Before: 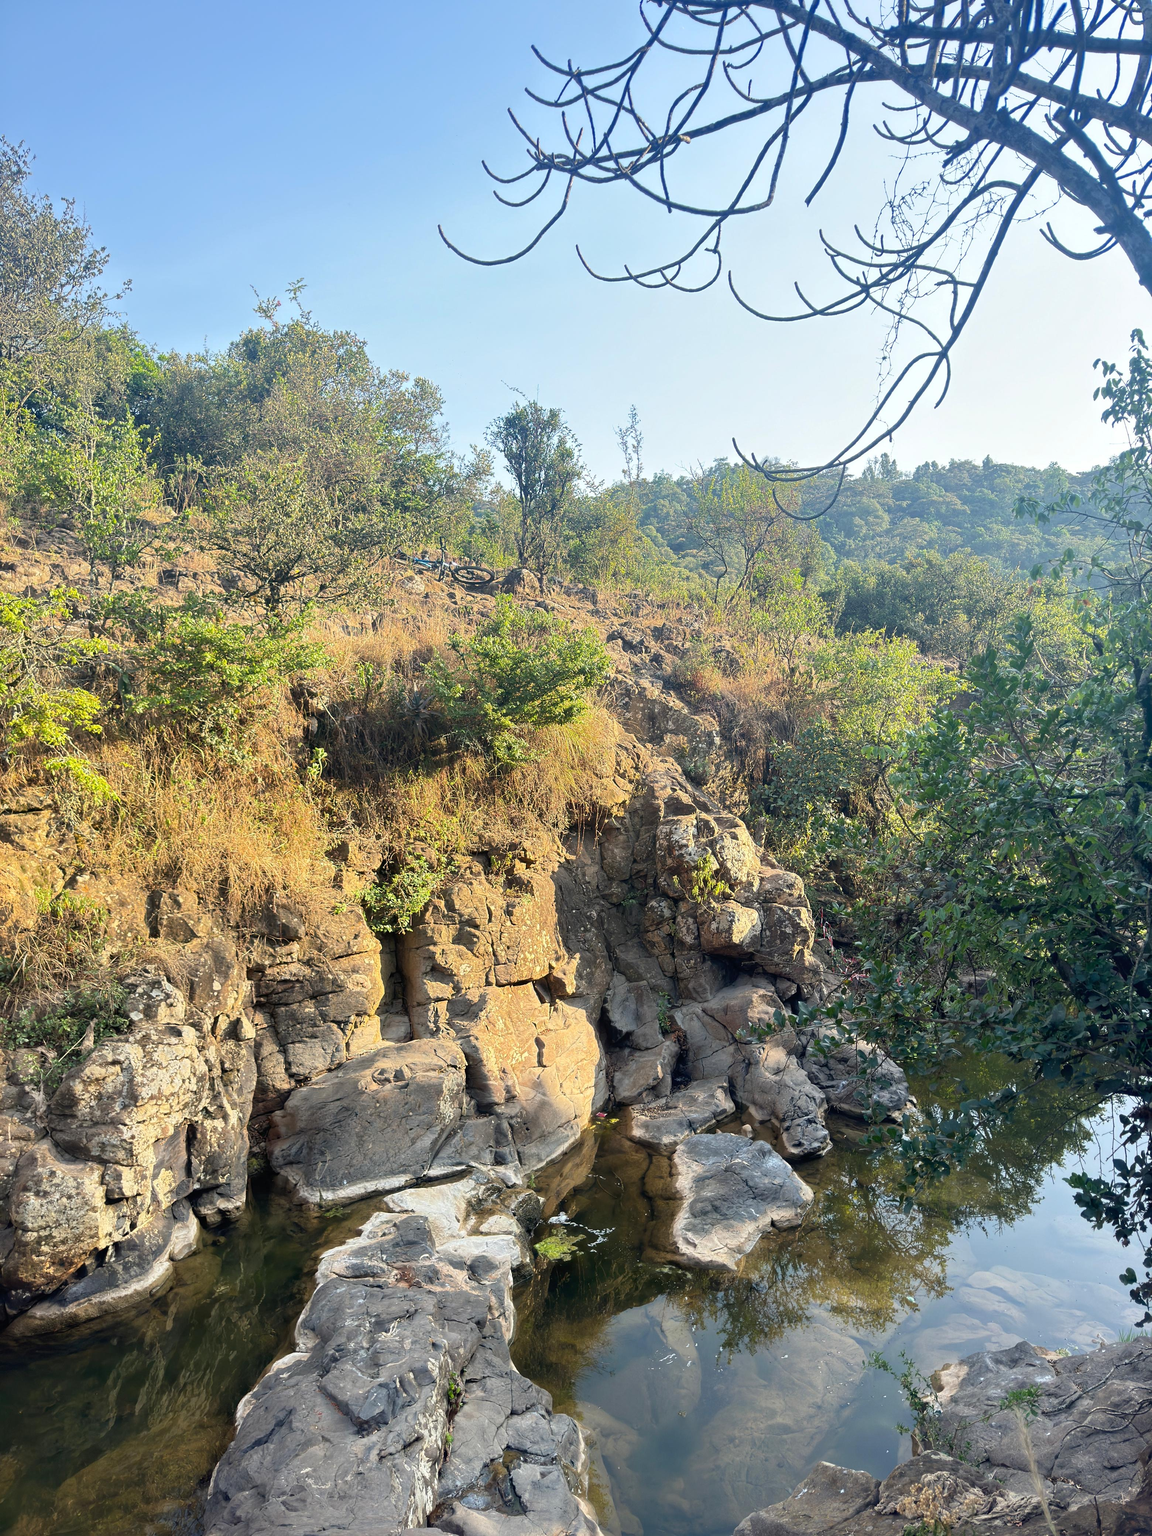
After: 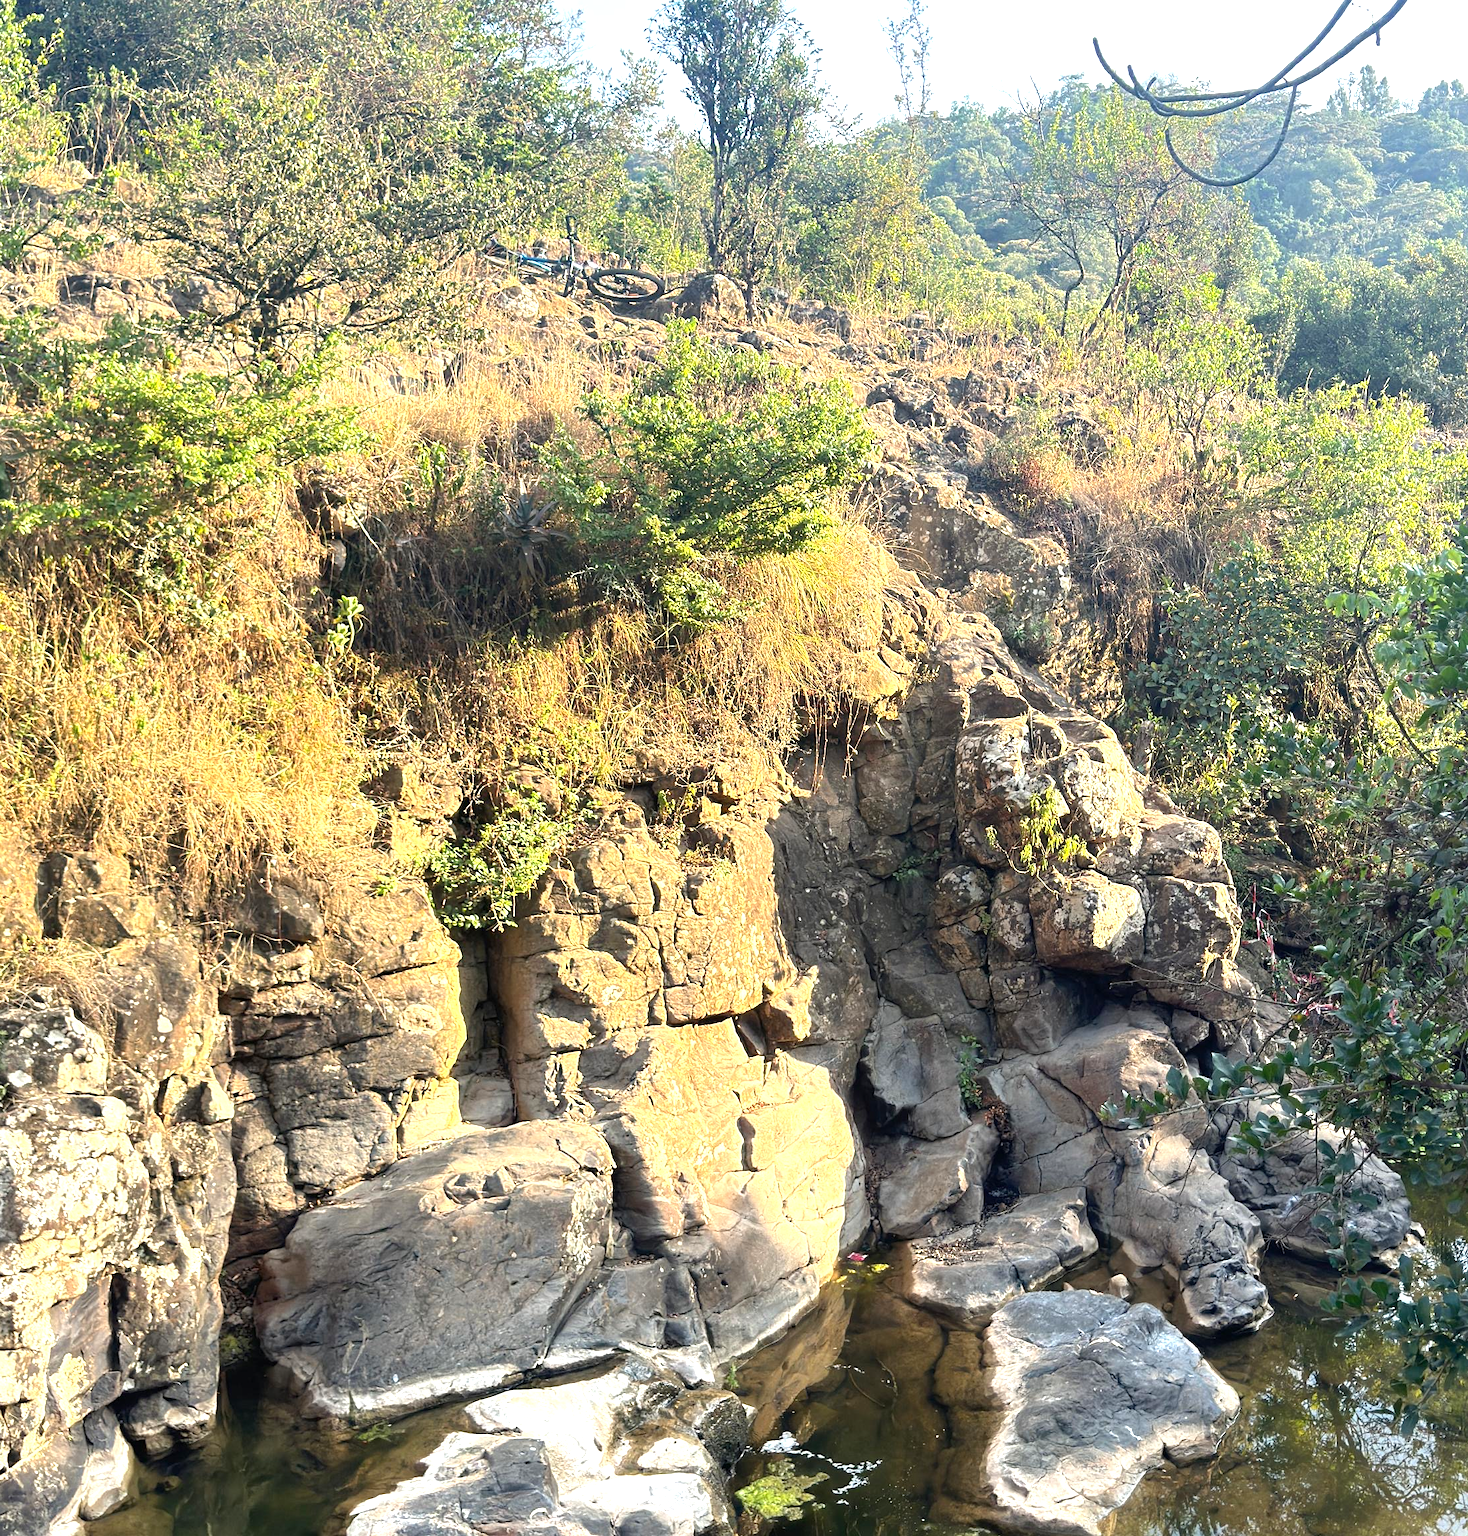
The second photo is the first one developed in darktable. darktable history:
crop: left 10.905%, top 27.153%, right 18.319%, bottom 17.297%
tone equalizer: -8 EV -0.778 EV, -7 EV -0.676 EV, -6 EV -0.56 EV, -5 EV -0.394 EV, -3 EV 0.391 EV, -2 EV 0.6 EV, -1 EV 0.675 EV, +0 EV 0.772 EV, smoothing diameter 24.82%, edges refinement/feathering 10.28, preserve details guided filter
